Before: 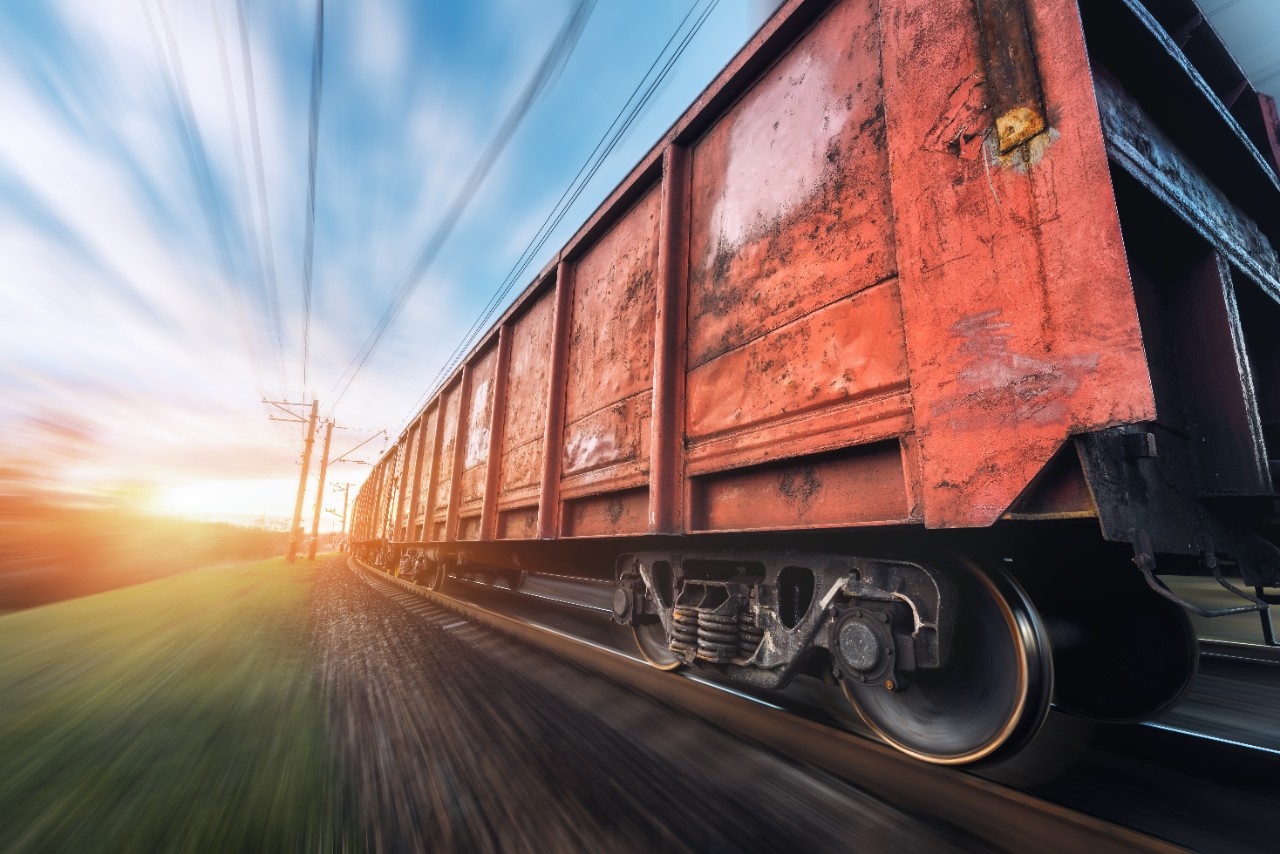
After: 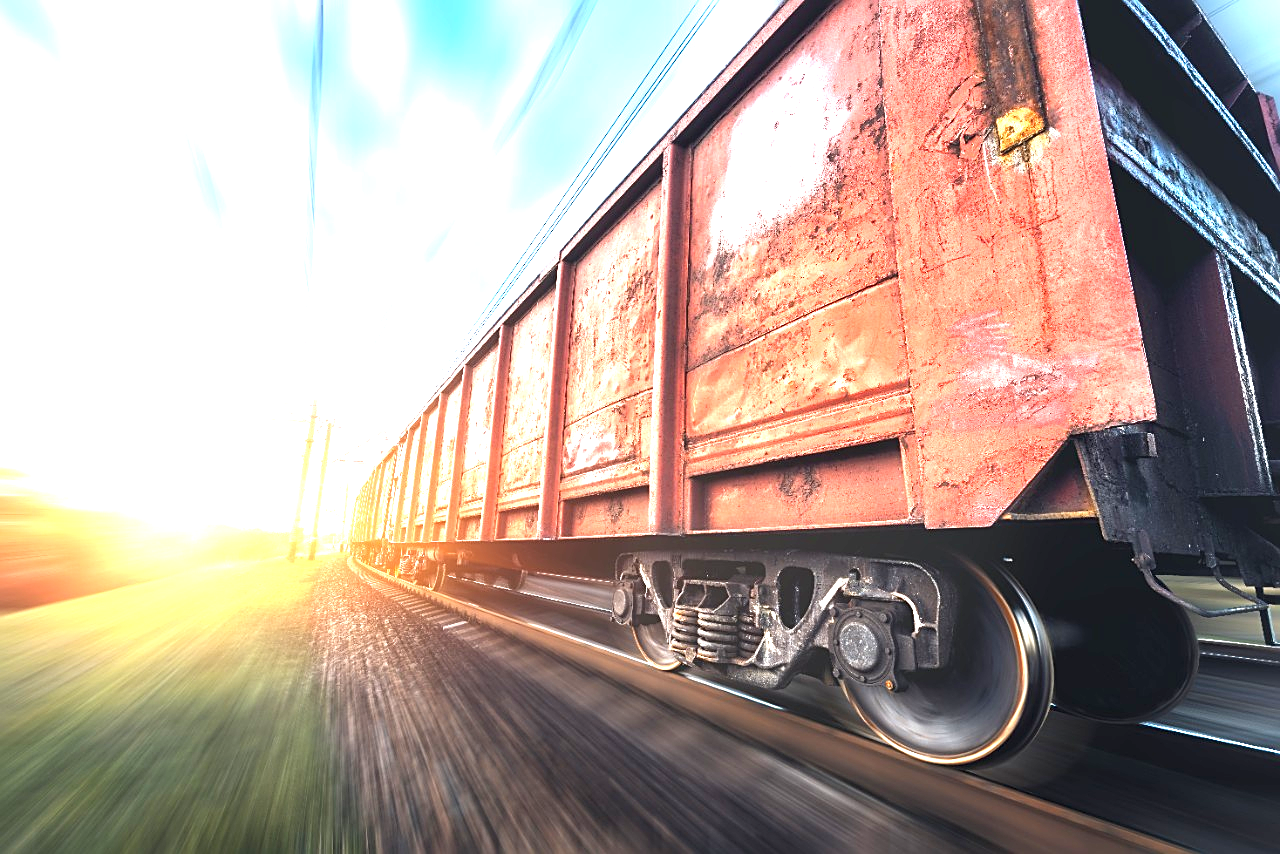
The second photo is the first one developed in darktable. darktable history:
exposure: black level correction 0, exposure 1.741 EV, compensate exposure bias true, compensate highlight preservation false
sharpen: on, module defaults
